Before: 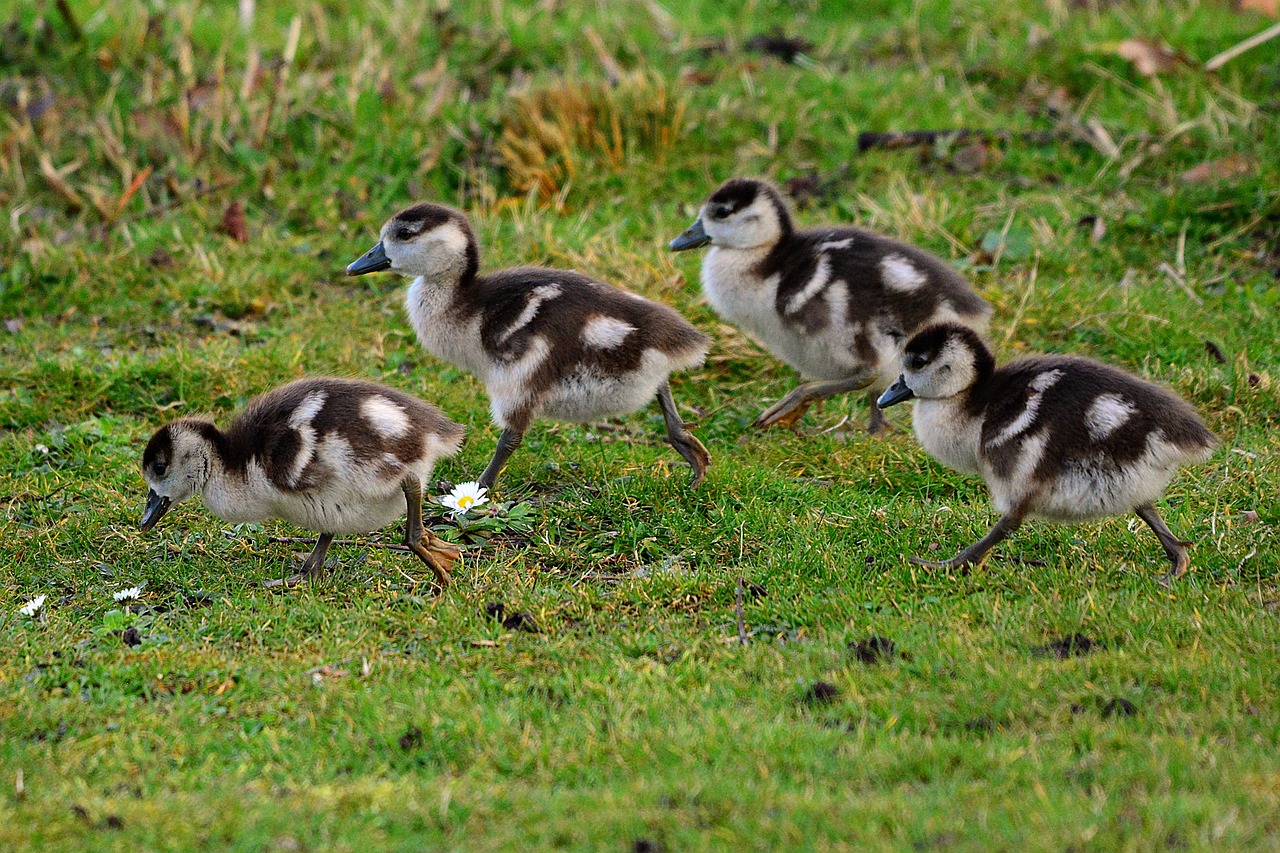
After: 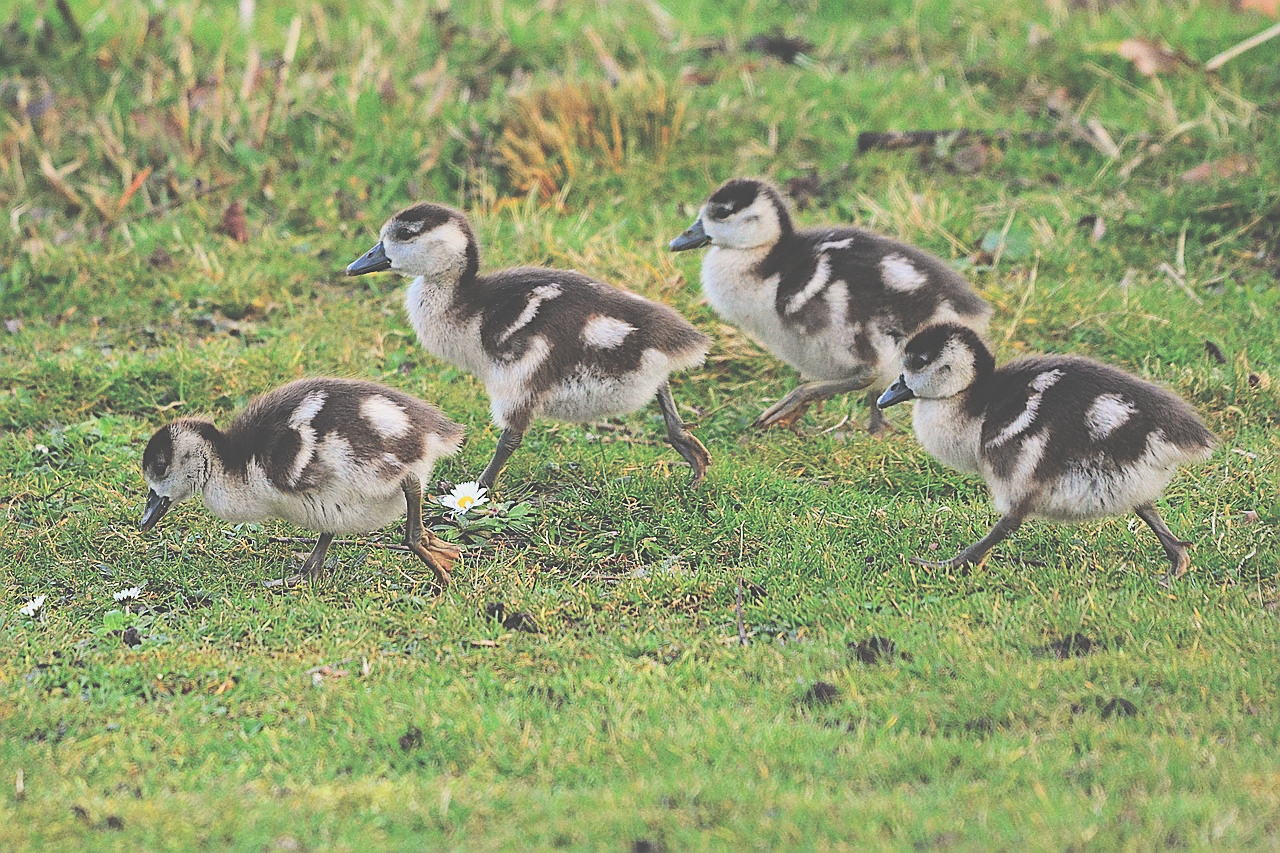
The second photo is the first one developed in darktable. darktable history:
exposure: black level correction -0.071, exposure 0.5 EV, compensate highlight preservation false
filmic rgb: black relative exposure -5 EV, hardness 2.88, contrast 1.3
sharpen: on, module defaults
